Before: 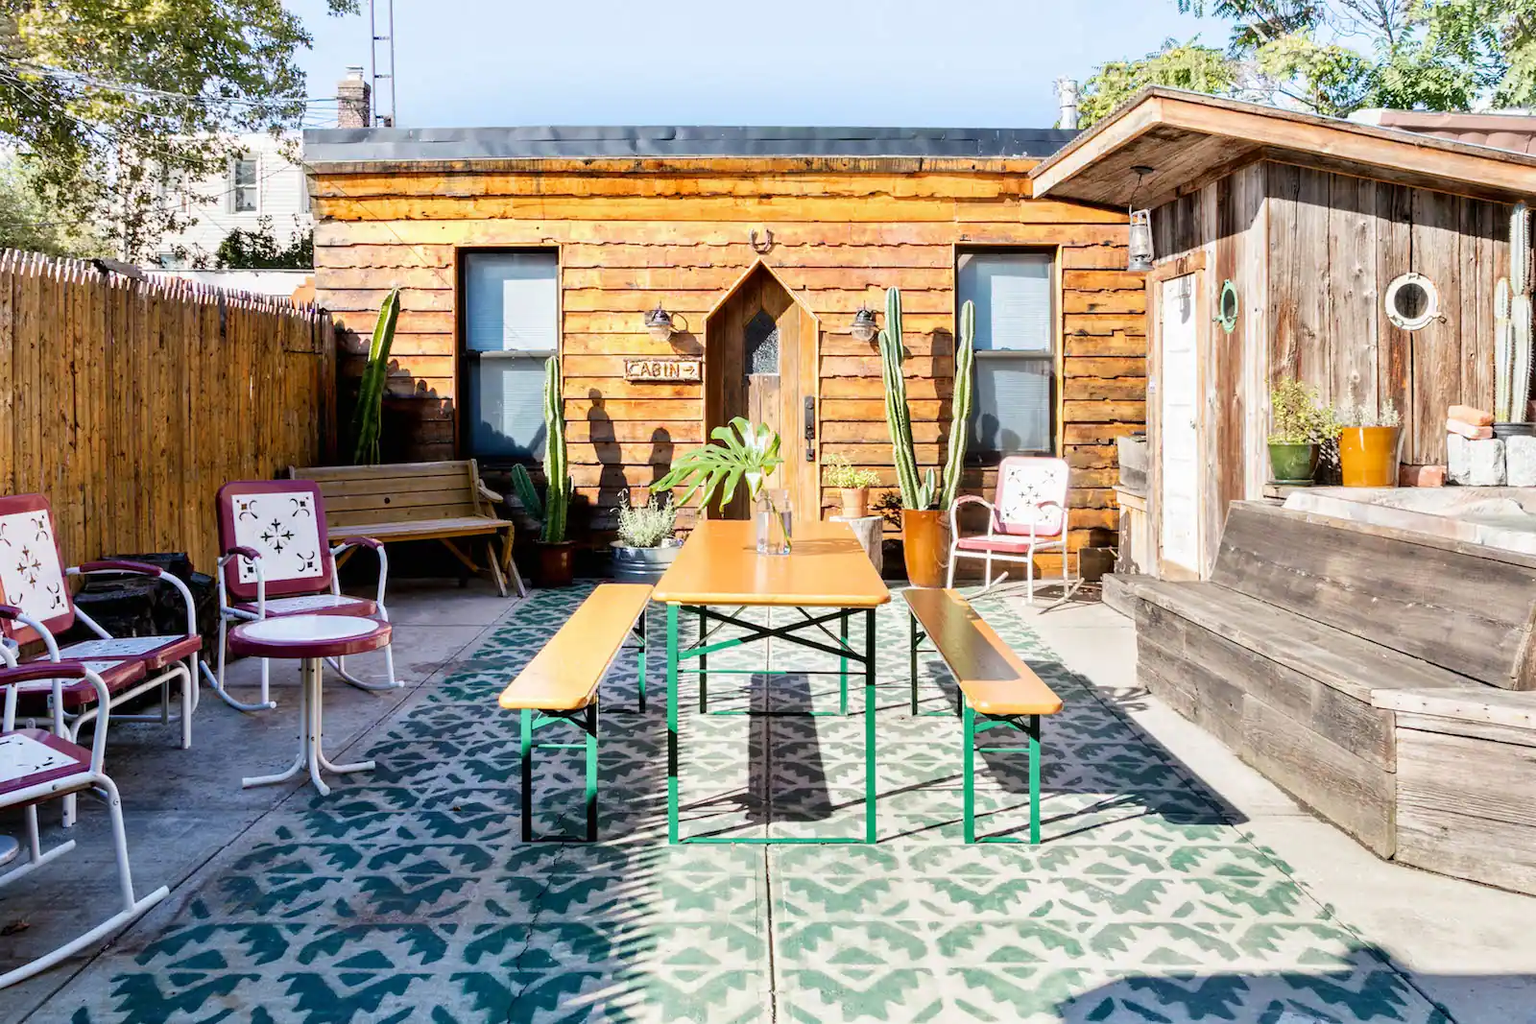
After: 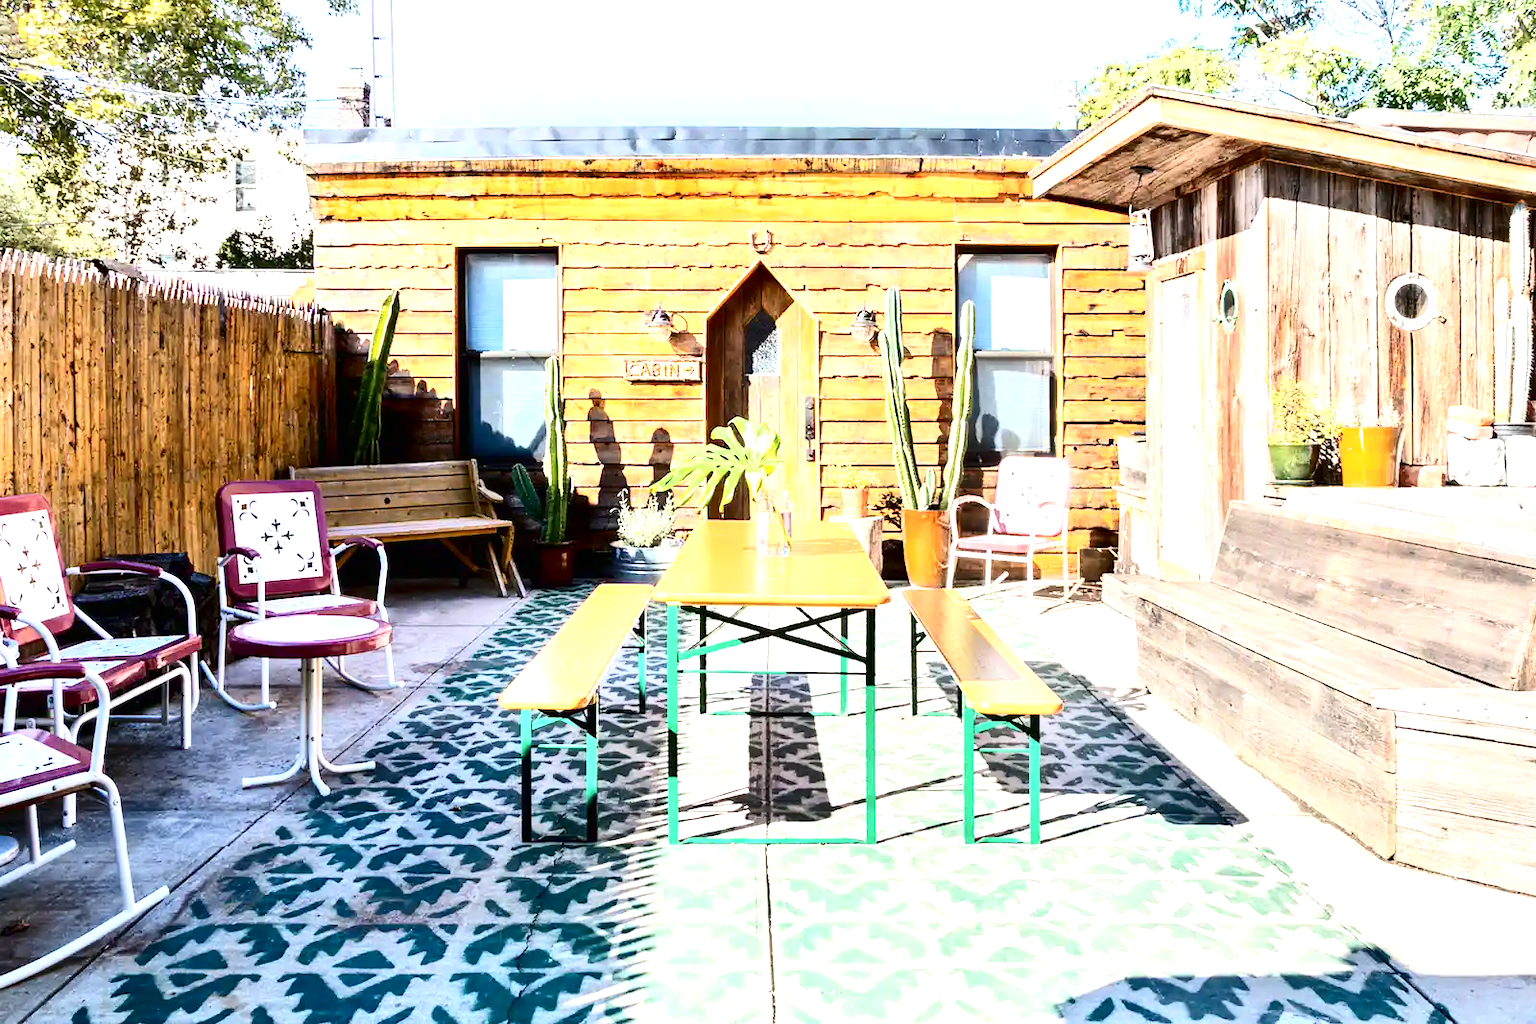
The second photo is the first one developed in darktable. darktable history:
contrast brightness saturation: contrast 0.288
exposure: black level correction 0, exposure 1 EV, compensate exposure bias true, compensate highlight preservation false
